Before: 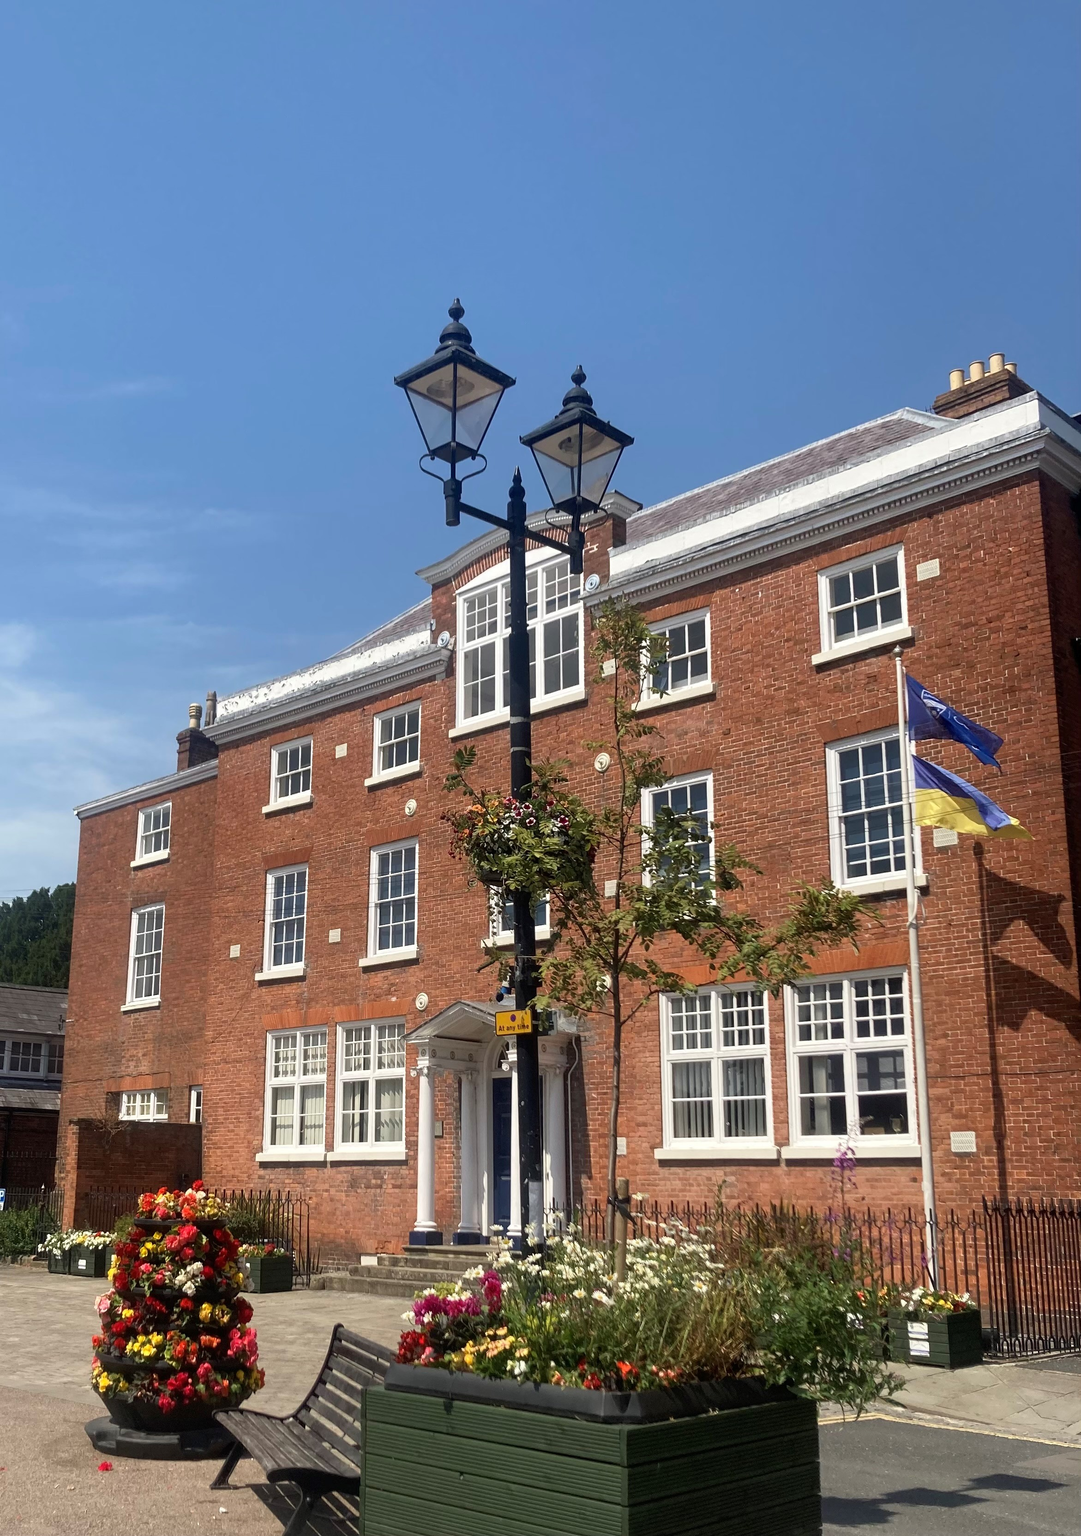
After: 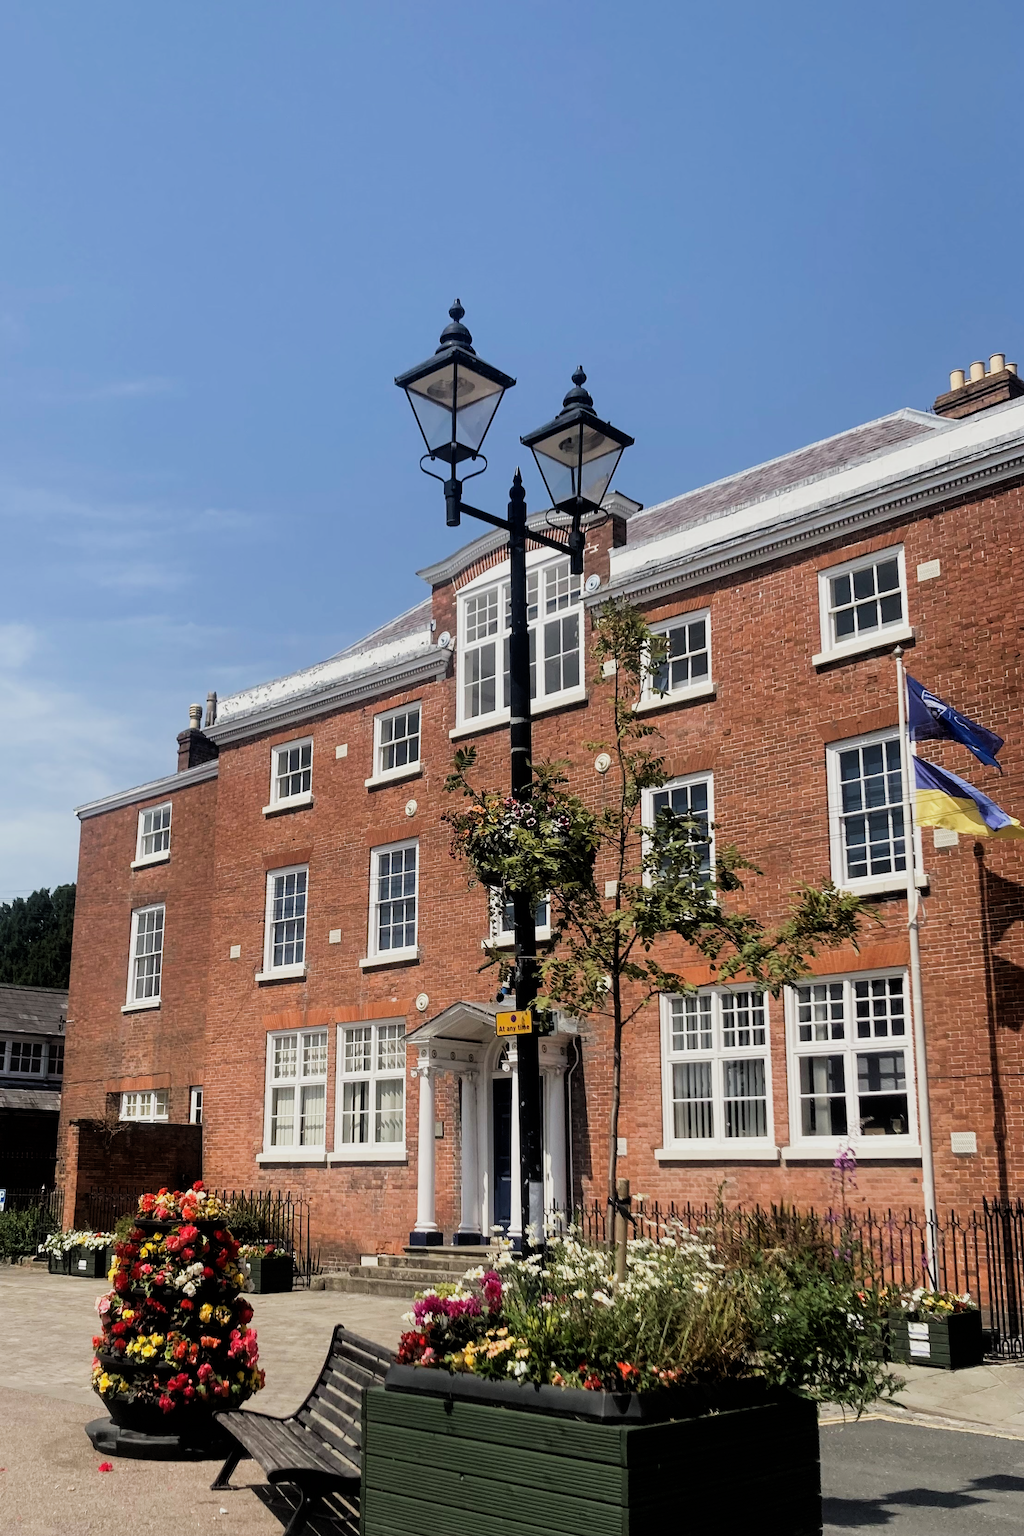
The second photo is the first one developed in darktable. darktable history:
exposure: exposure 0.161 EV, compensate highlight preservation false
filmic rgb: black relative exposure -5 EV, hardness 2.88, contrast 1.2, highlights saturation mix -30%
crop and rotate: right 5.167%
